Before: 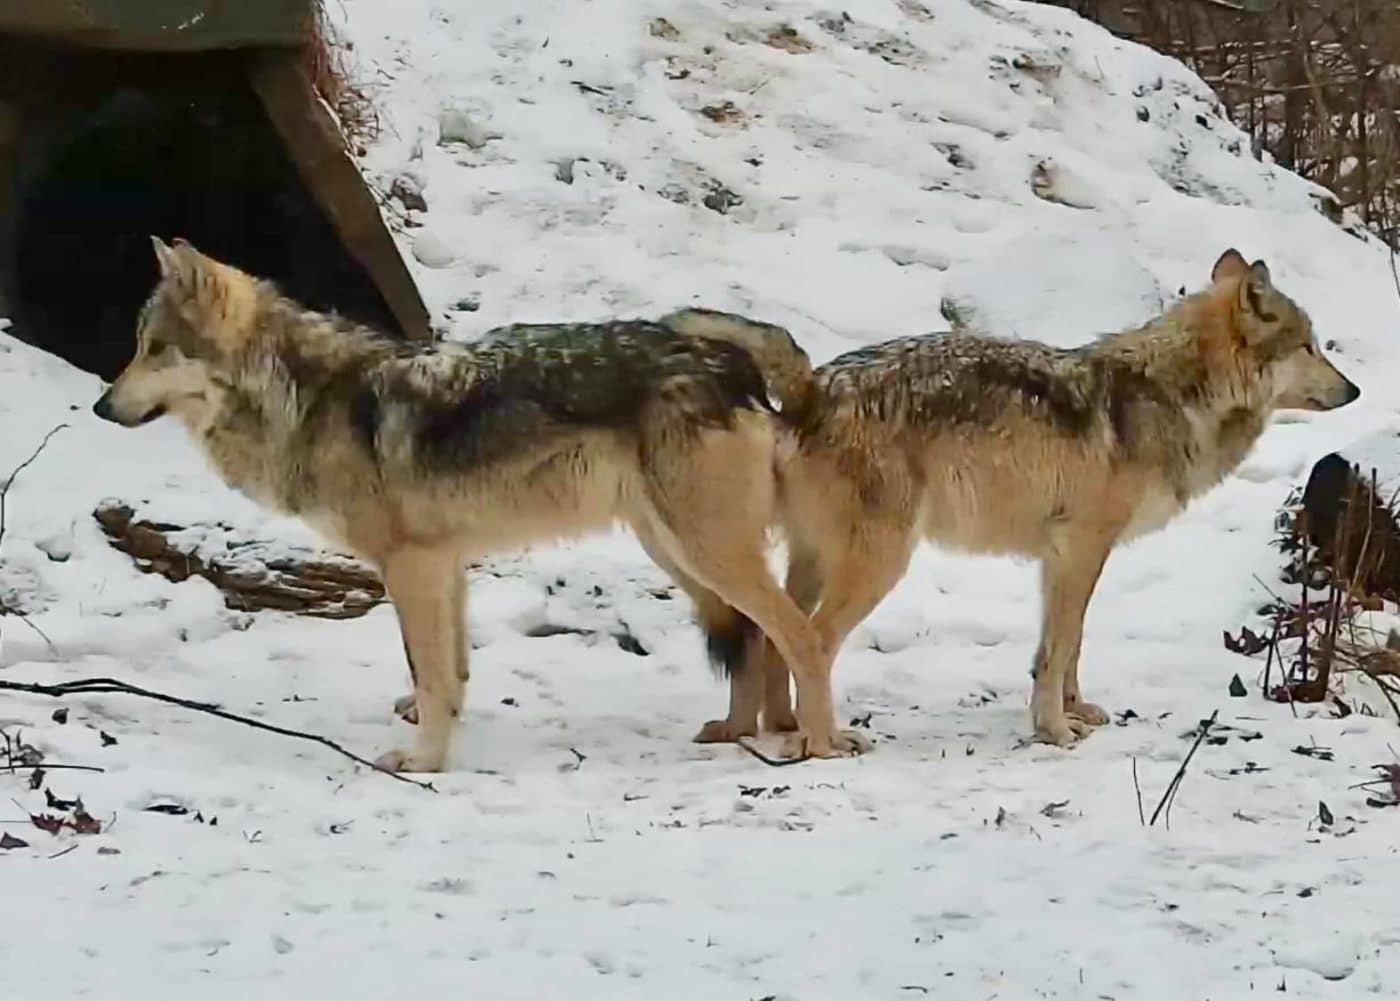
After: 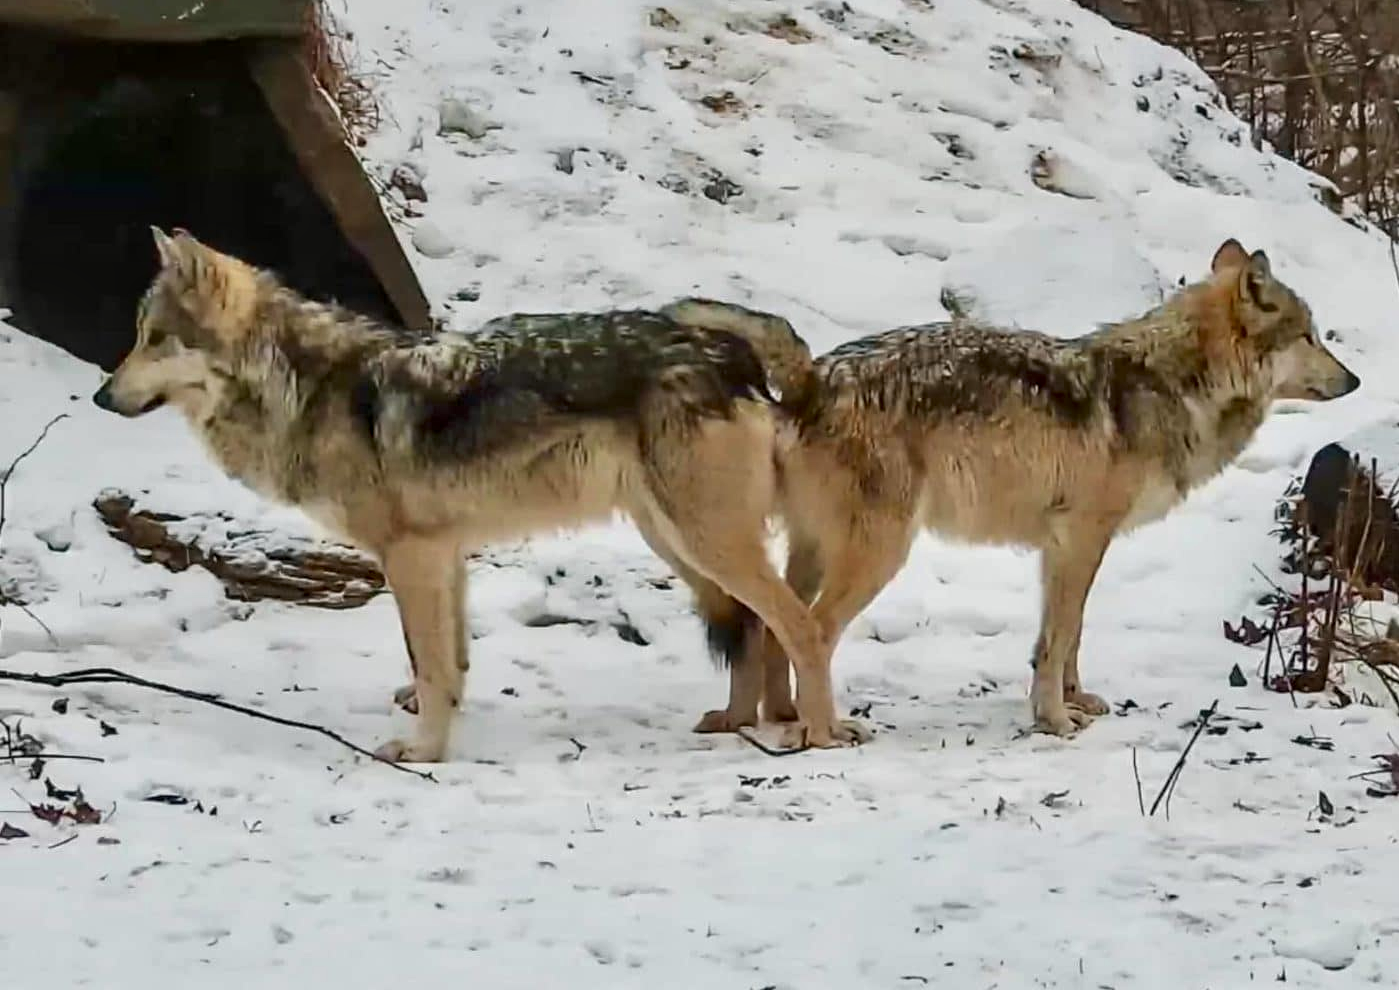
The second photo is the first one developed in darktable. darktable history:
local contrast: detail 130%
crop: top 1.049%, right 0.001%
